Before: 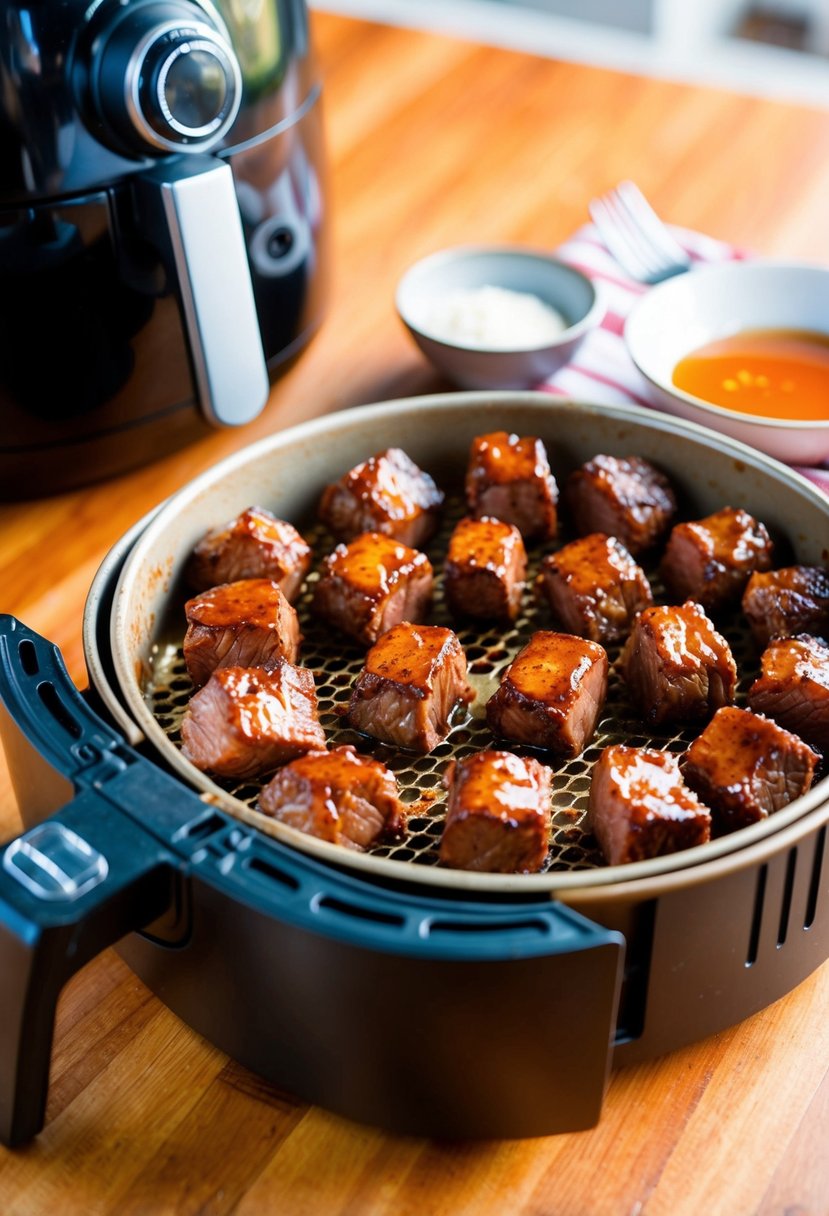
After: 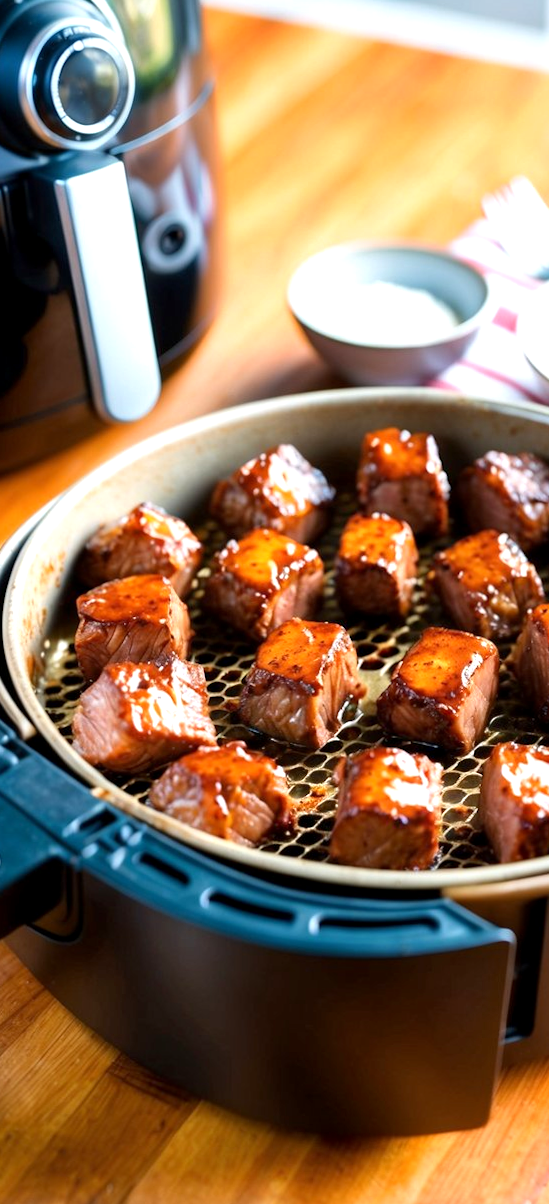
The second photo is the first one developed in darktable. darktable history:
crop and rotate: left 12.648%, right 20.685%
exposure: black level correction 0.001, exposure 0.5 EV, compensate exposure bias true, compensate highlight preservation false
rotate and perspective: rotation 0.192°, lens shift (horizontal) -0.015, crop left 0.005, crop right 0.996, crop top 0.006, crop bottom 0.99
